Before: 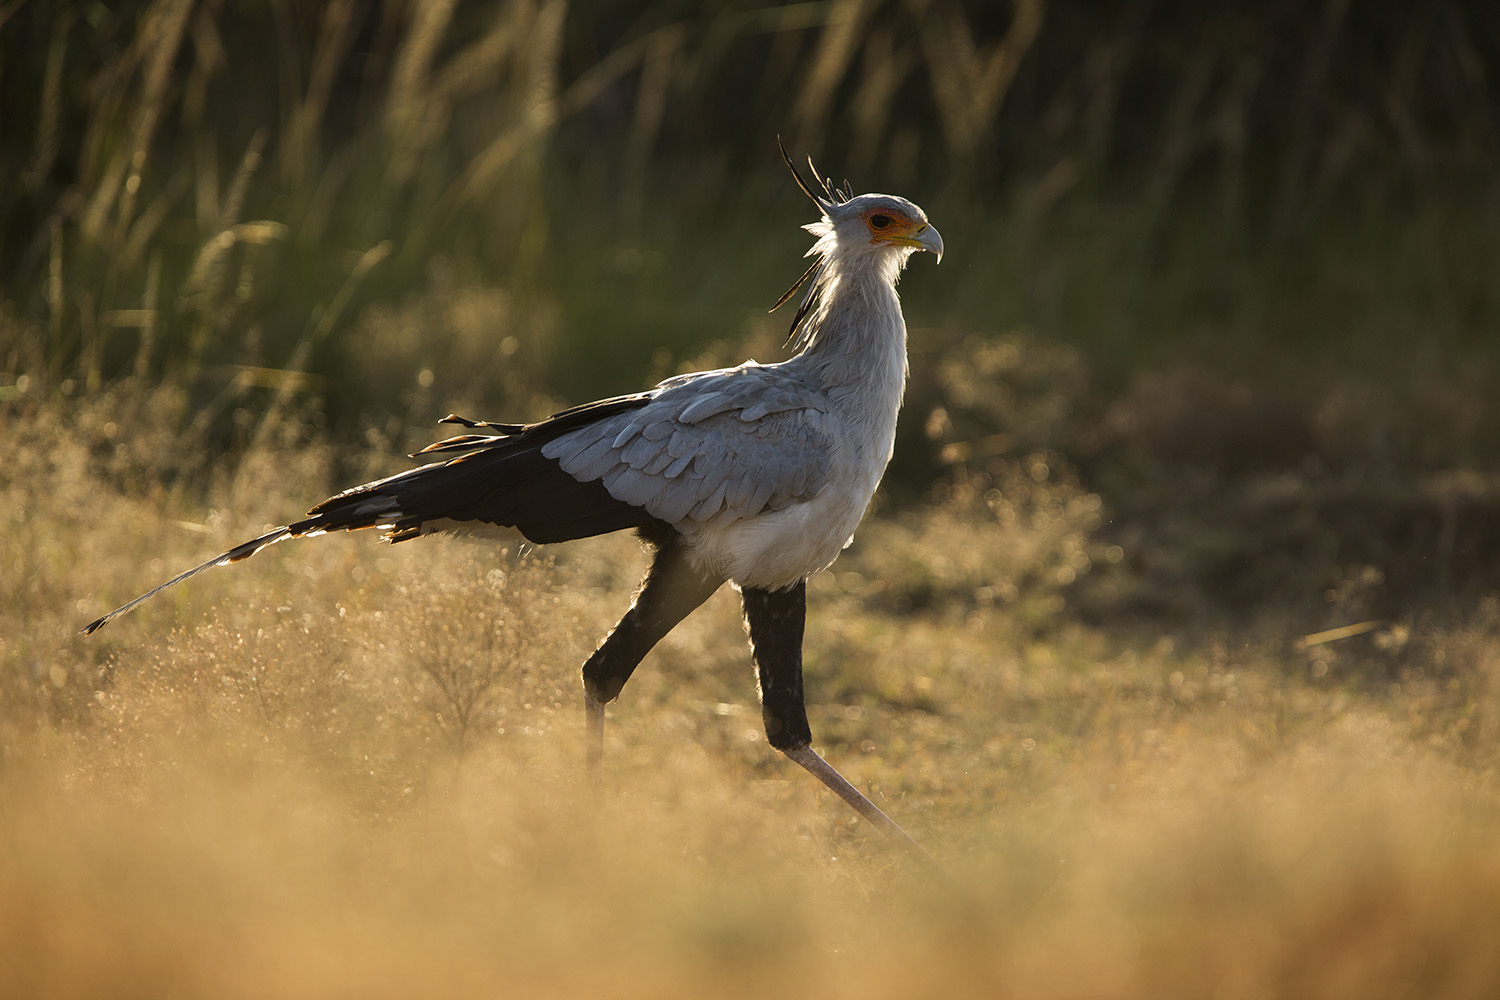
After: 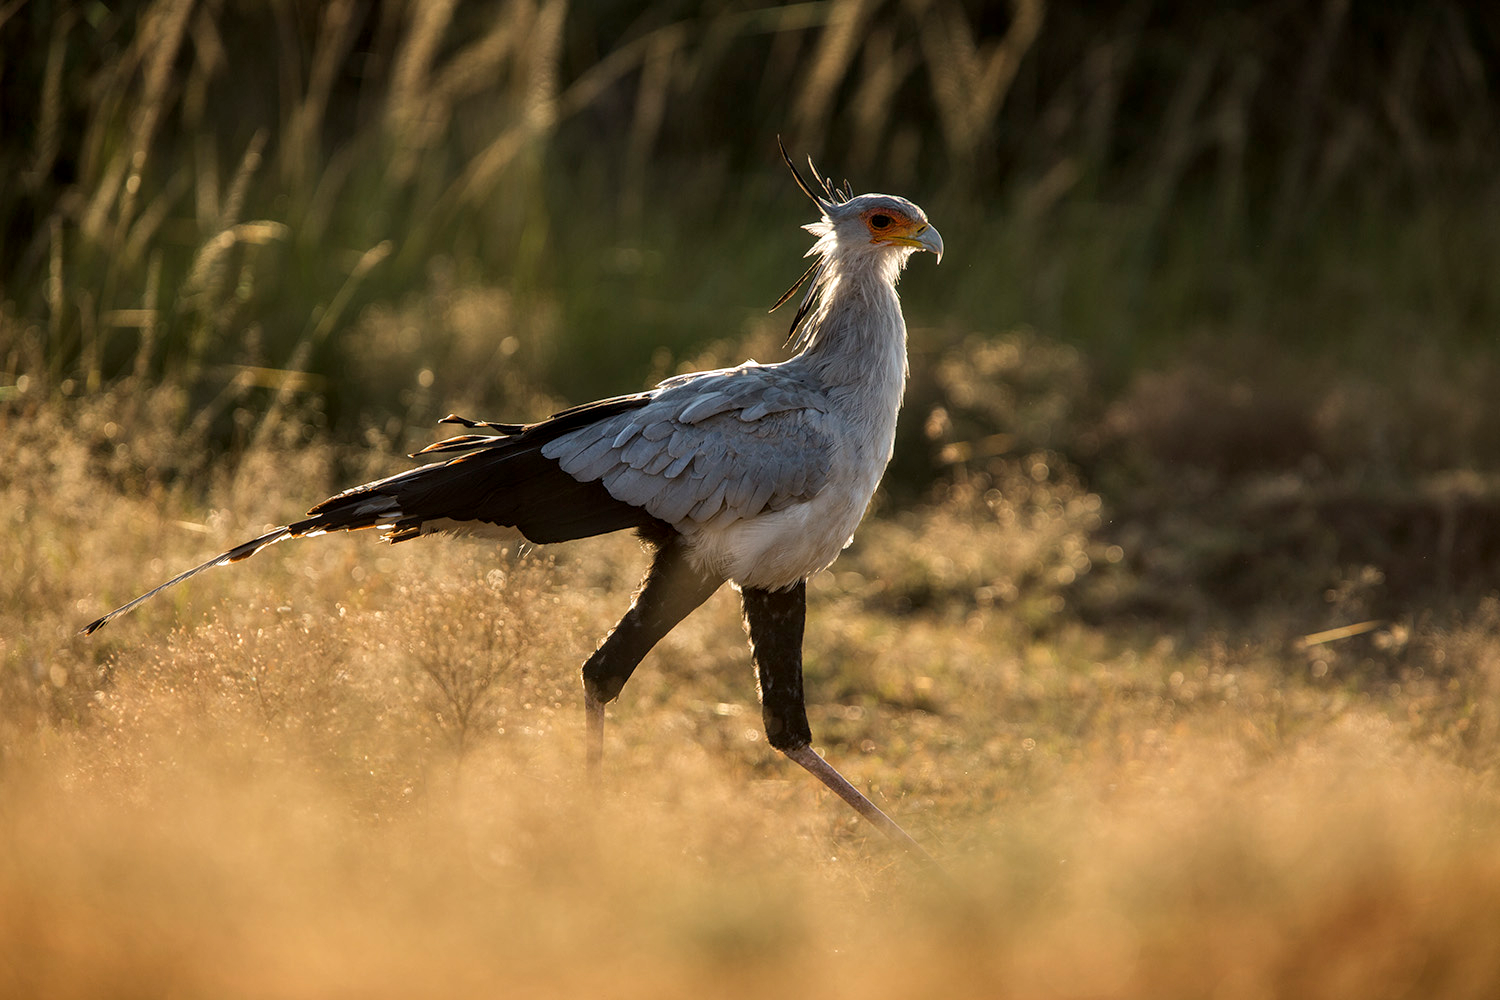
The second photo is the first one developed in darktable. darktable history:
local contrast: detail 130%
shadows and highlights: shadows 12.65, white point adjustment 1.32, highlights -0.445, soften with gaussian
